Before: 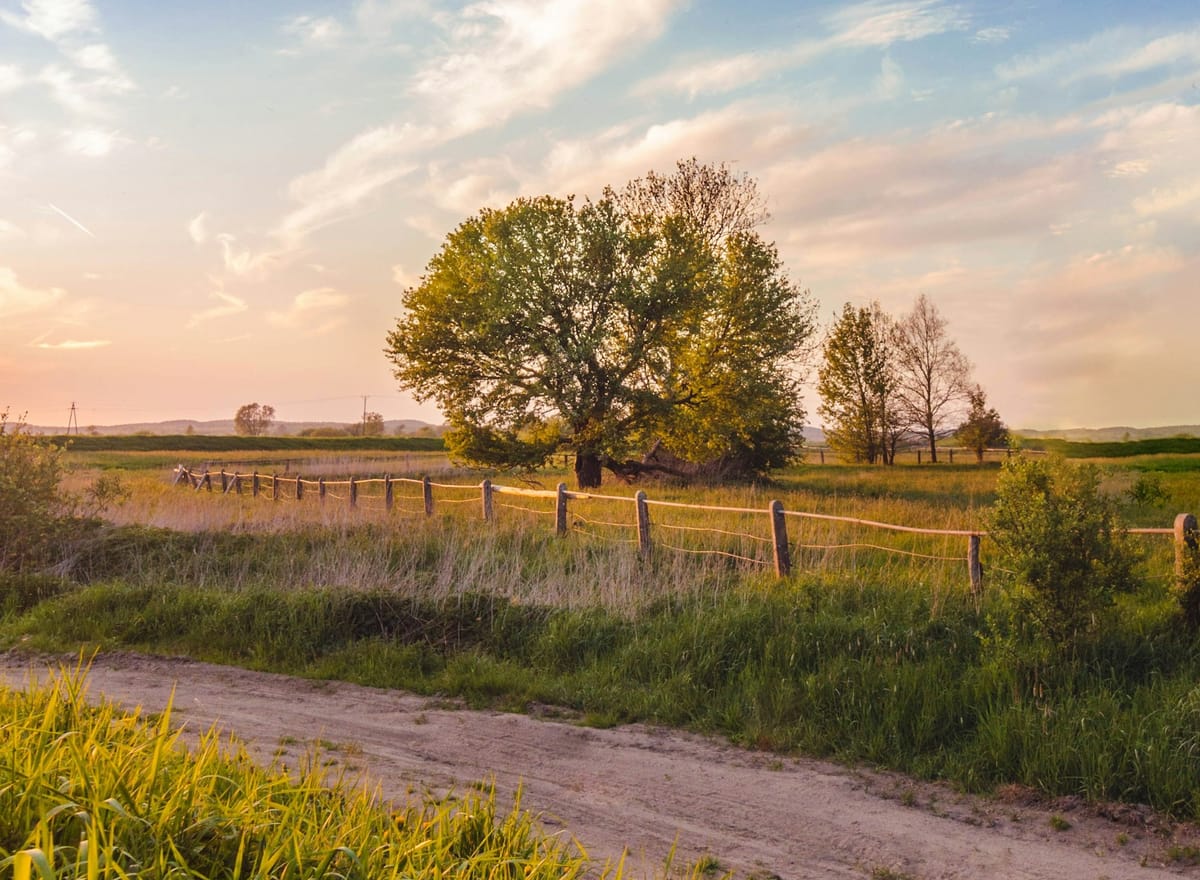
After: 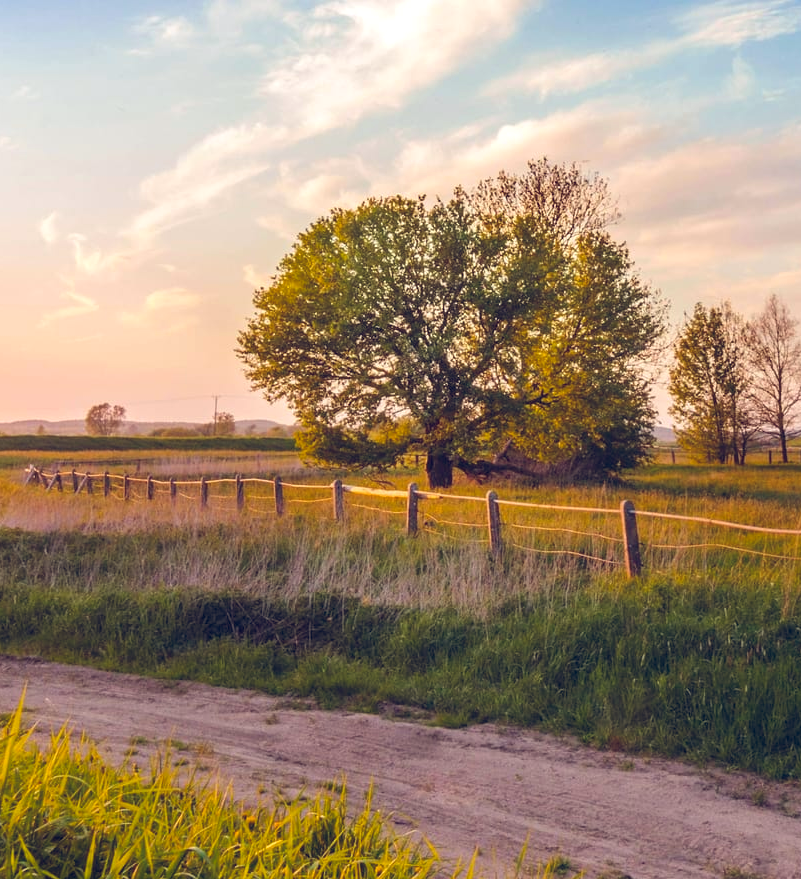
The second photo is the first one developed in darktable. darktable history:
crop and rotate: left 12.442%, right 20.749%
color balance rgb: global offset › chroma 0.251%, global offset › hue 256.23°, perceptual saturation grading › global saturation 19.647%
tone curve: color space Lab, independent channels, preserve colors none
exposure: exposure 0.129 EV, compensate highlight preservation false
